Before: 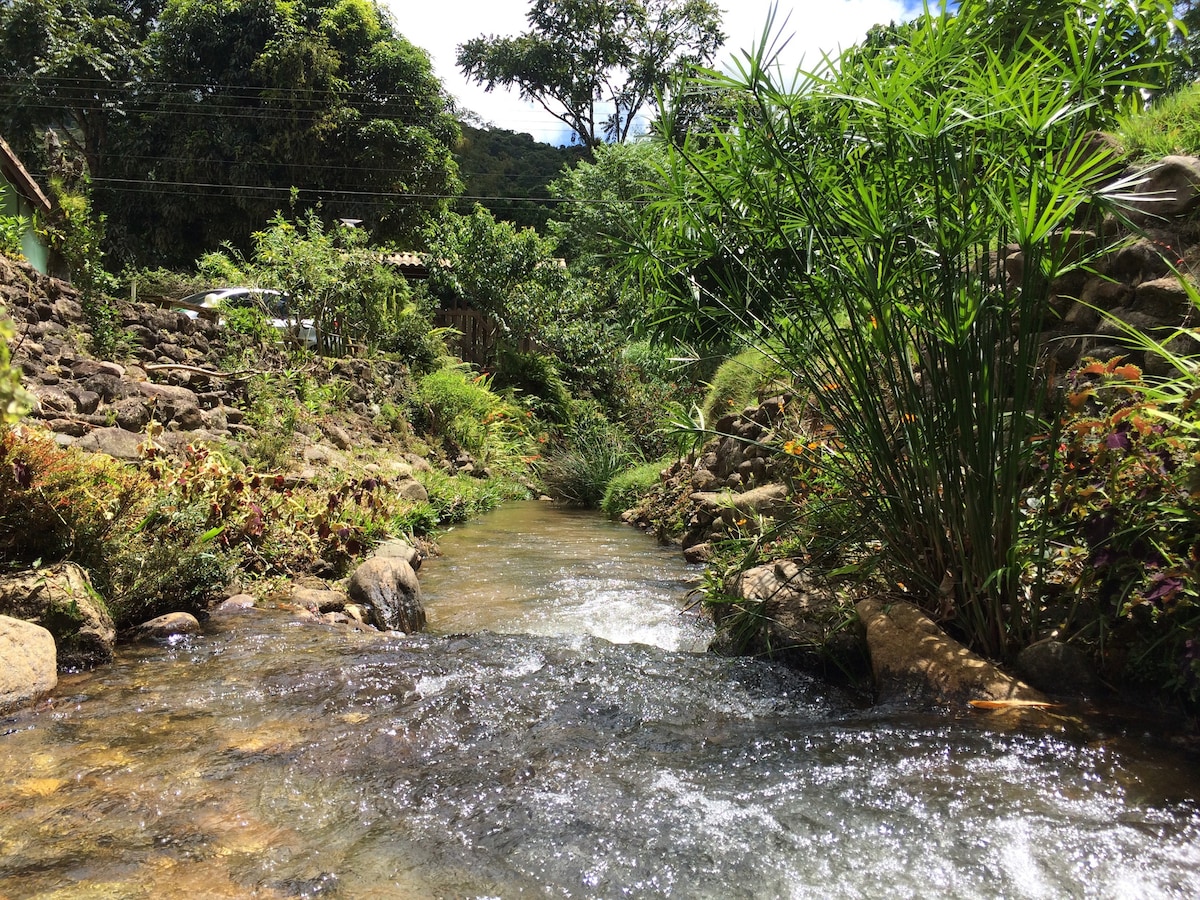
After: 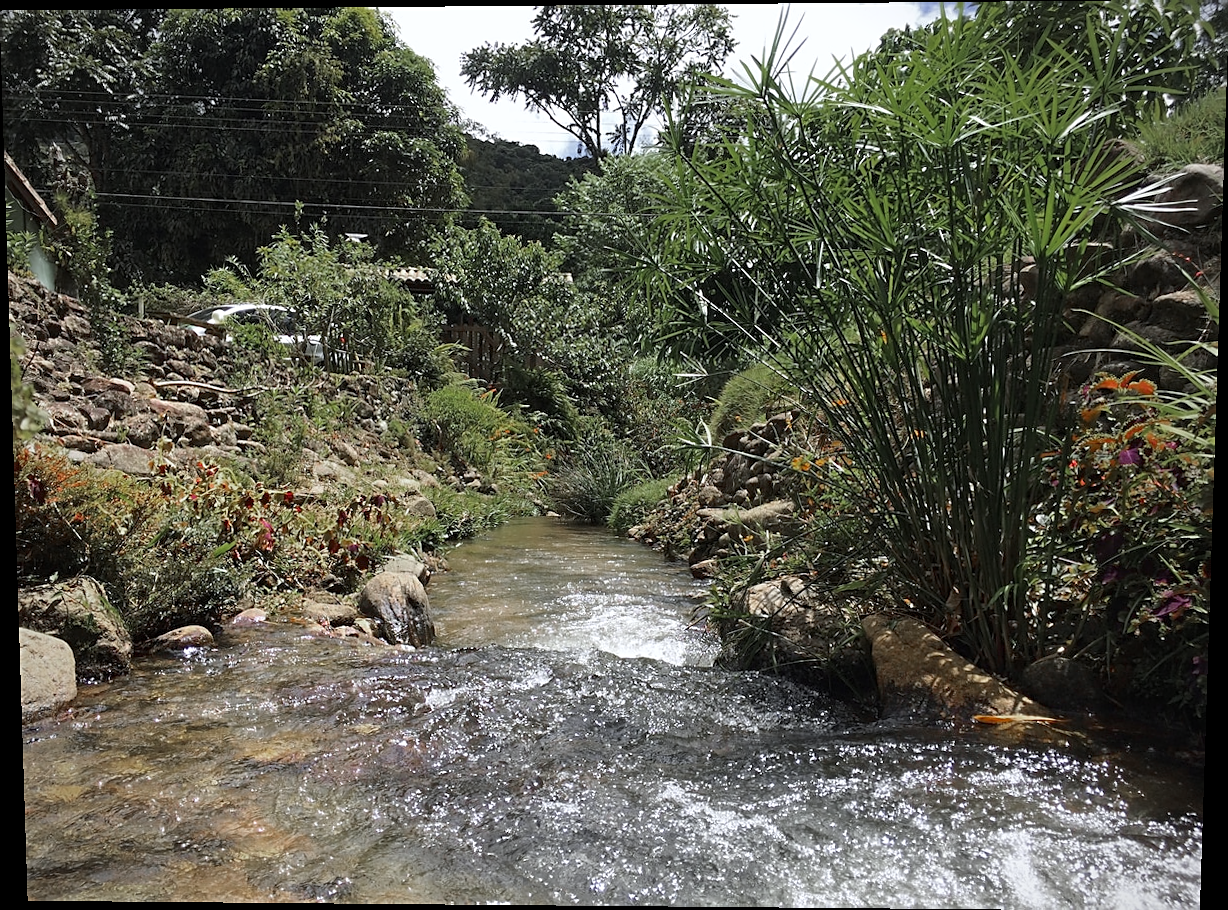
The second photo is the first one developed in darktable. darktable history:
sharpen: on, module defaults
white balance: red 0.967, blue 1.049
vignetting: fall-off radius 60.65%
rotate and perspective: lens shift (vertical) 0.048, lens shift (horizontal) -0.024, automatic cropping off
color zones: curves: ch0 [(0, 0.48) (0.209, 0.398) (0.305, 0.332) (0.429, 0.493) (0.571, 0.5) (0.714, 0.5) (0.857, 0.5) (1, 0.48)]; ch1 [(0, 0.736) (0.143, 0.625) (0.225, 0.371) (0.429, 0.256) (0.571, 0.241) (0.714, 0.213) (0.857, 0.48) (1, 0.736)]; ch2 [(0, 0.448) (0.143, 0.498) (0.286, 0.5) (0.429, 0.5) (0.571, 0.5) (0.714, 0.5) (0.857, 0.5) (1, 0.448)]
